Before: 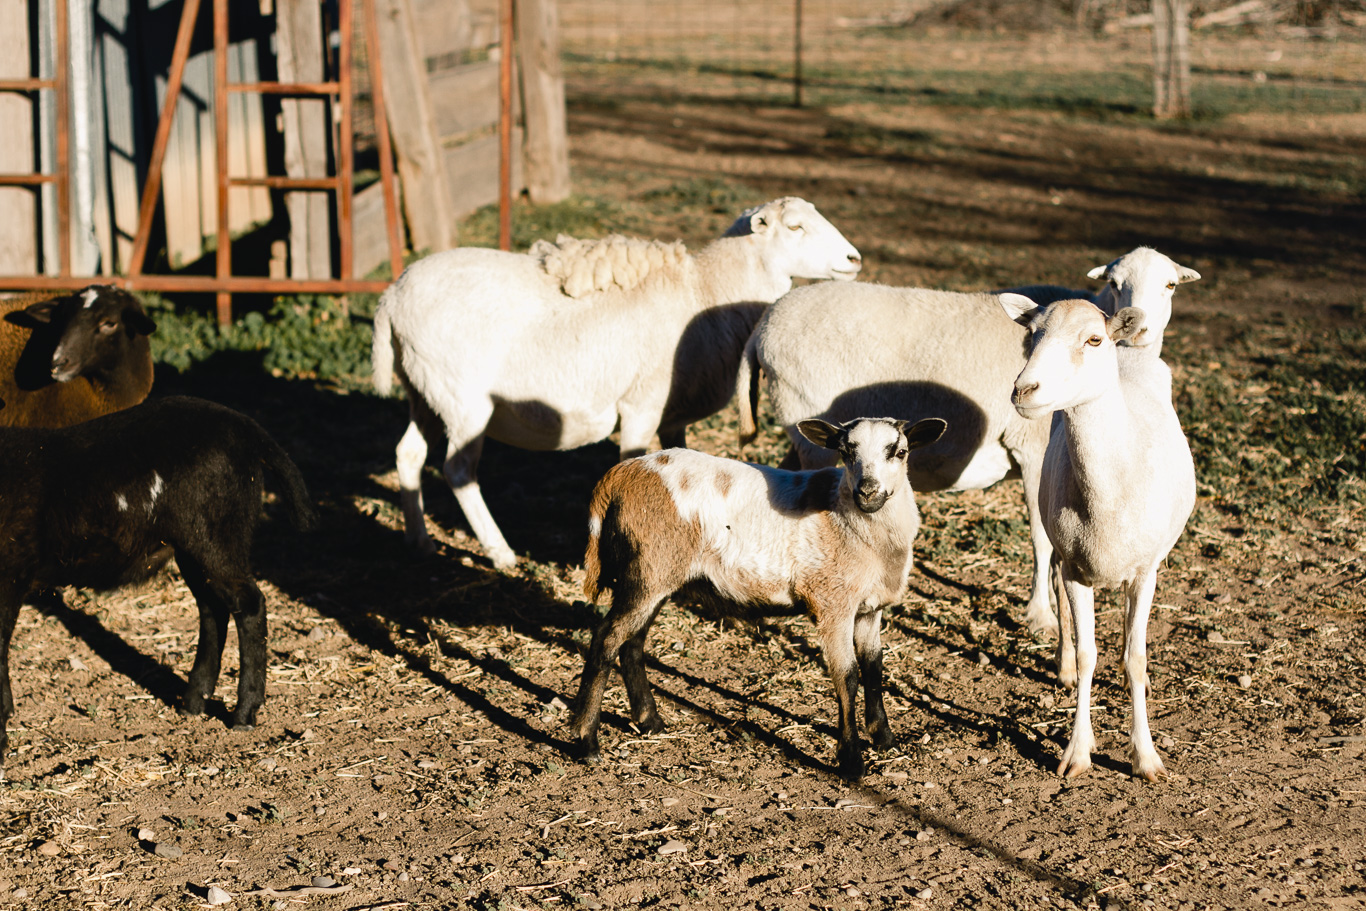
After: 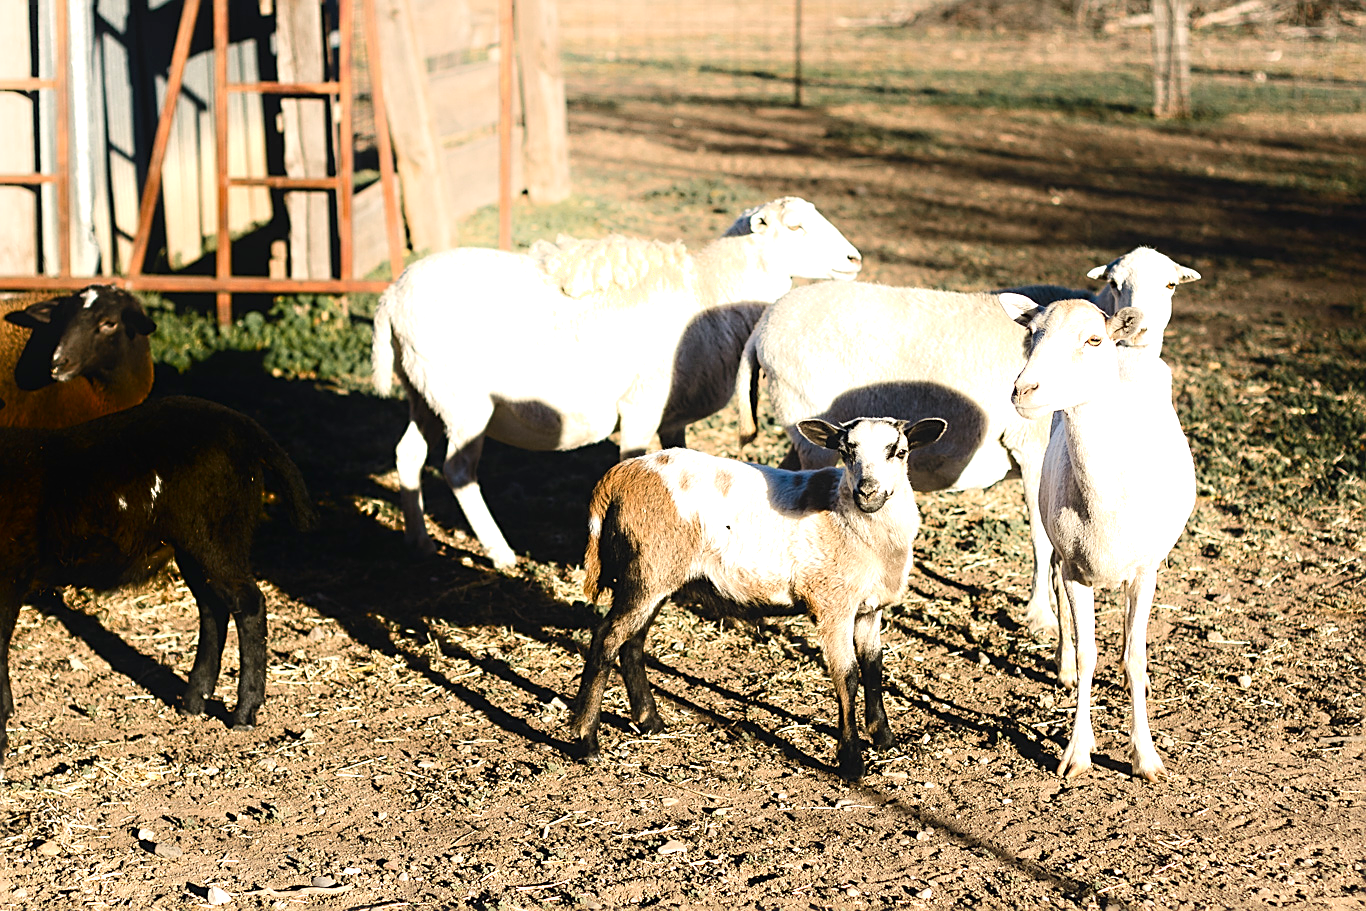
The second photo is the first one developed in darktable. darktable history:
sharpen: on, module defaults
exposure: exposure 0.608 EV, compensate highlight preservation false
shadows and highlights: shadows -89.23, highlights 88.25, soften with gaussian
